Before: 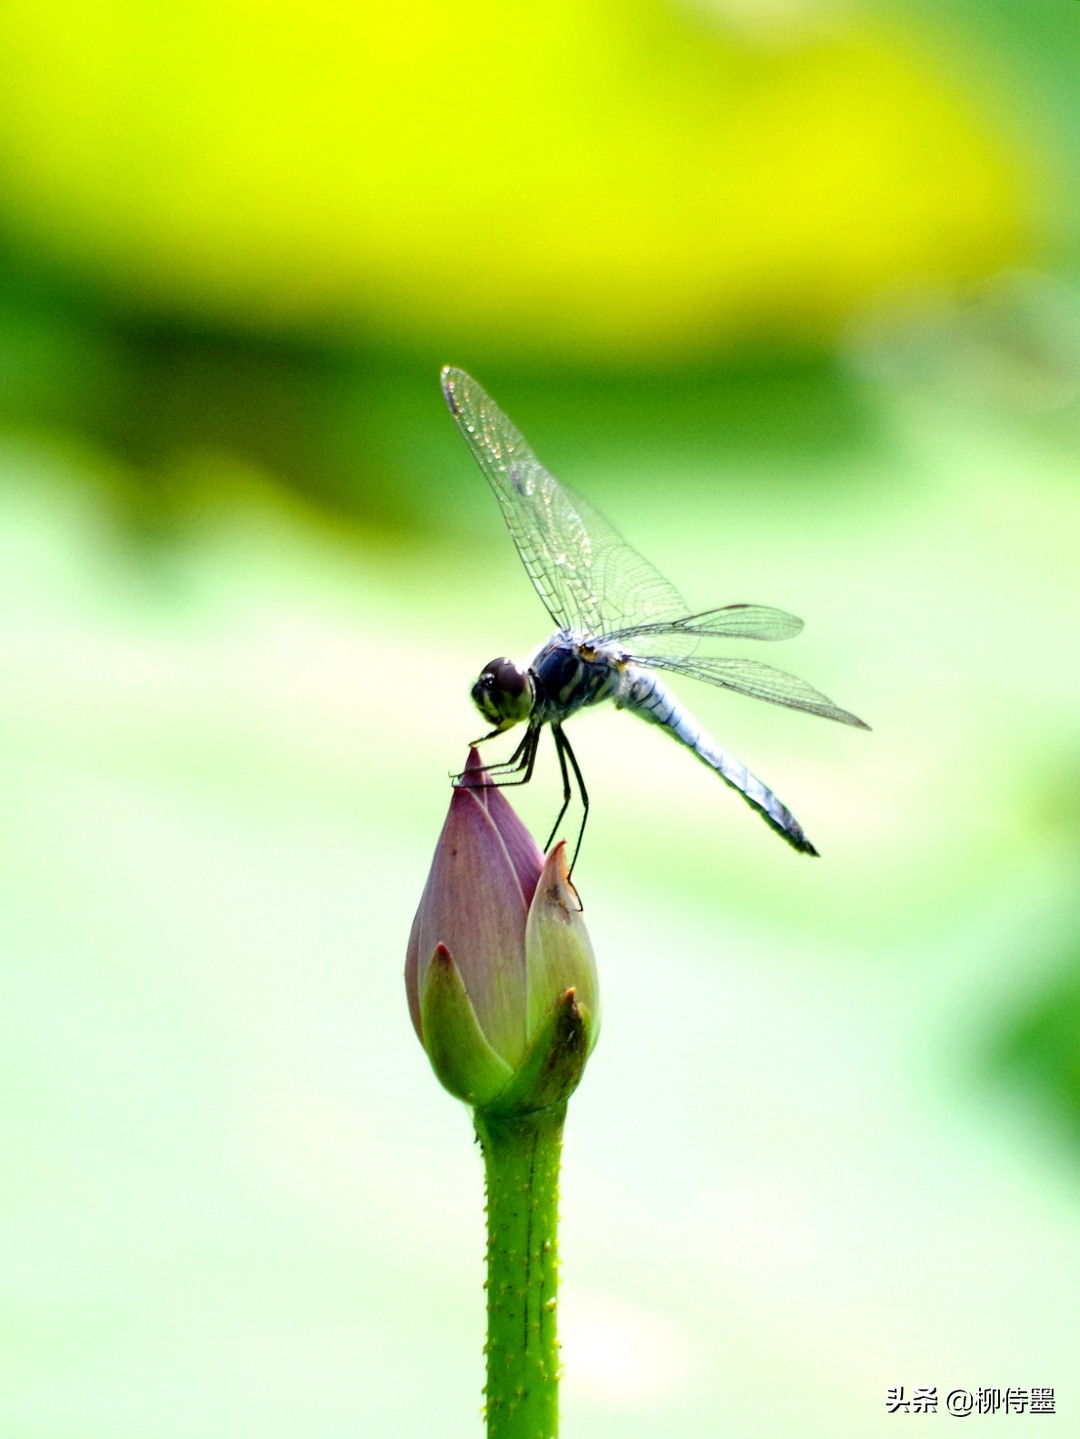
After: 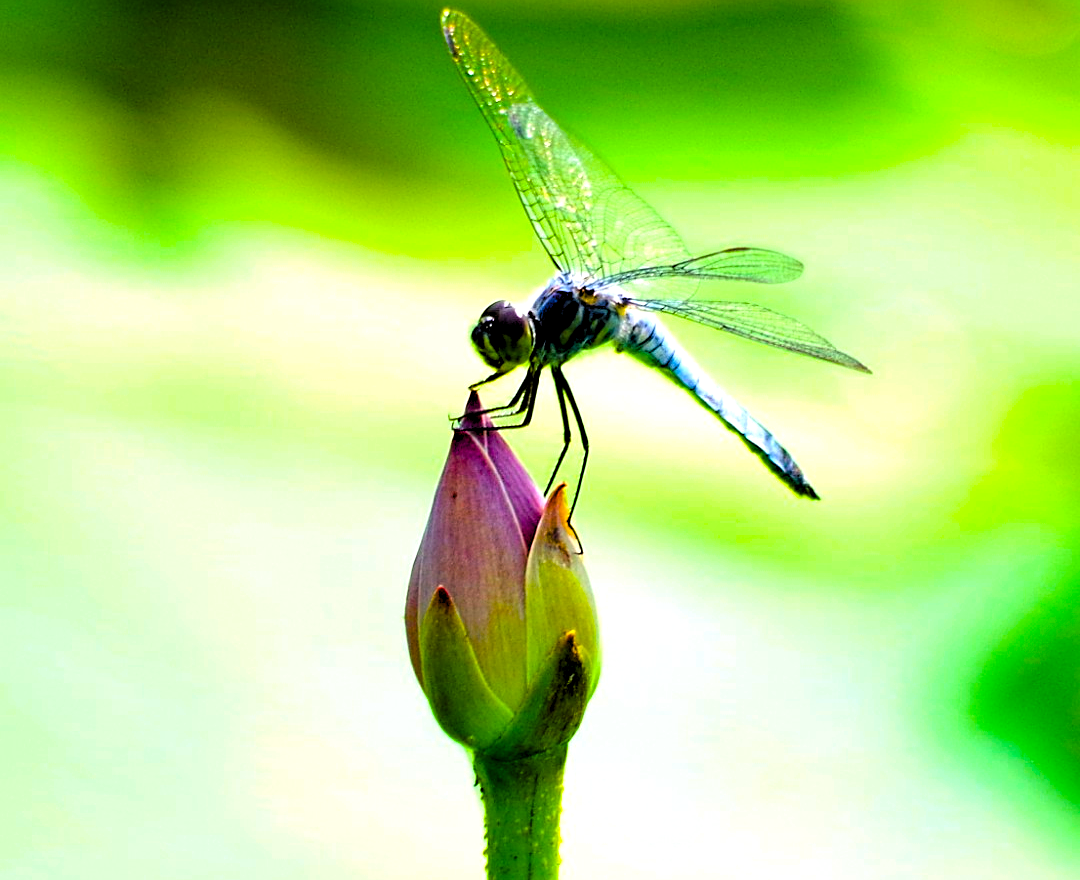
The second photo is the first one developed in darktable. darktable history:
levels: levels [0.062, 0.494, 0.925]
color balance rgb: linear chroma grading › global chroma 8.748%, perceptual saturation grading › global saturation 65.89%, perceptual saturation grading › highlights 51.084%, perceptual saturation grading › shadows 29.688%
crop and rotate: top 24.853%, bottom 13.953%
sharpen: on, module defaults
